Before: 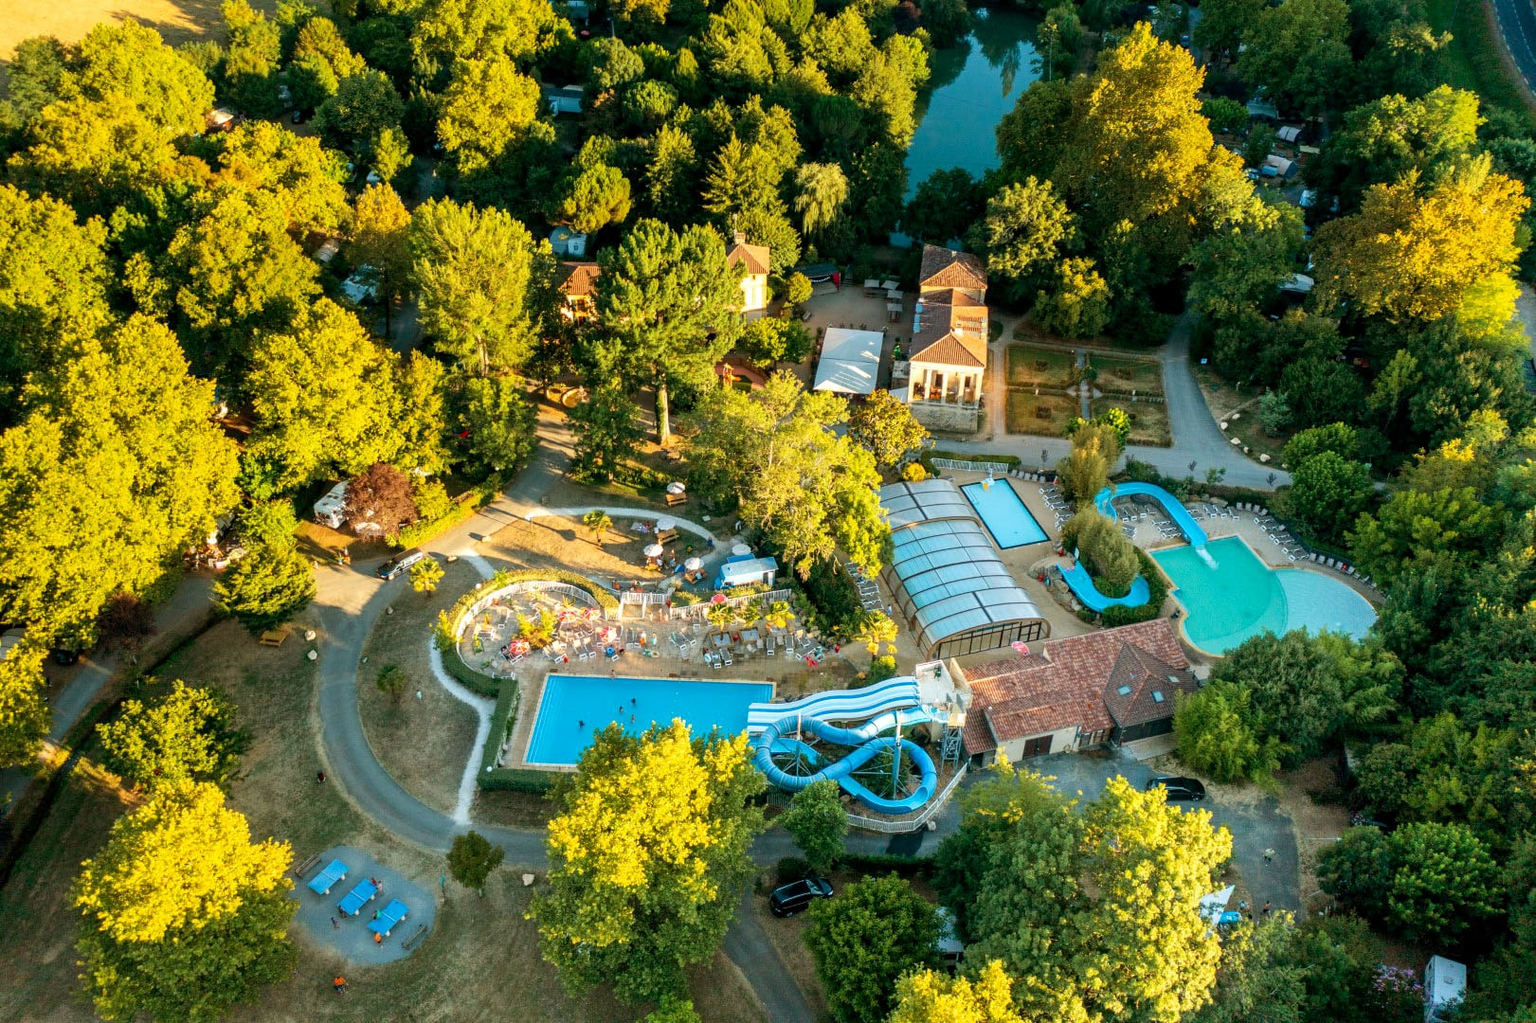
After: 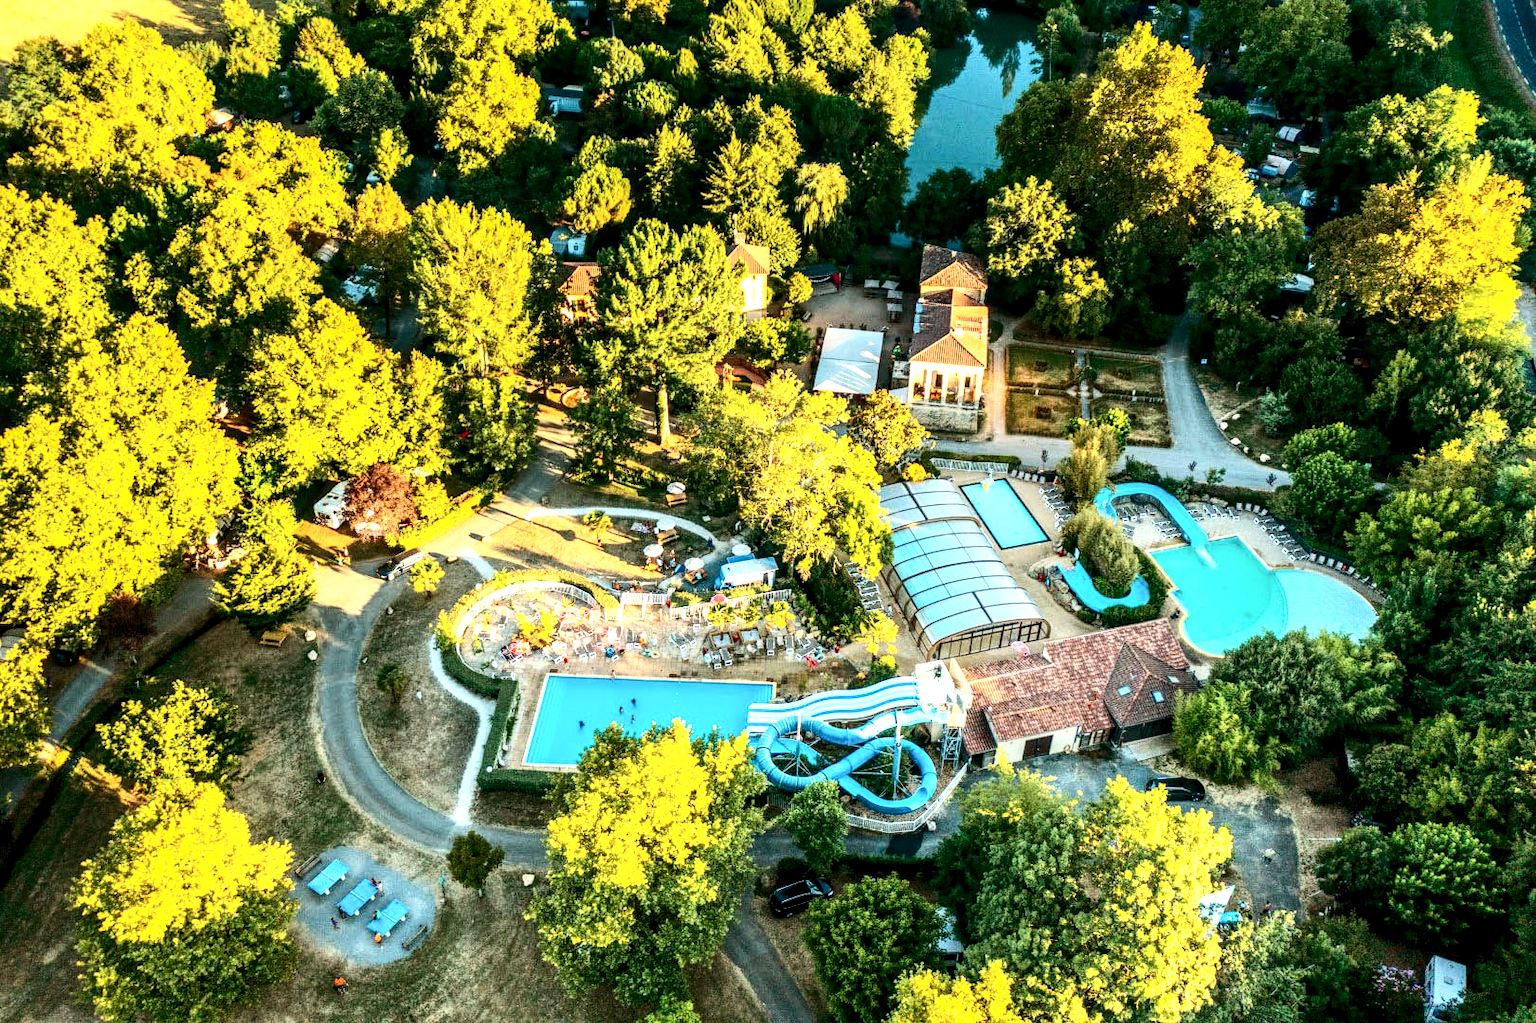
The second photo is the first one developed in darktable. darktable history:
contrast brightness saturation: contrast 0.273
local contrast: detail 142%
exposure: exposure 0.605 EV, compensate highlight preservation false
